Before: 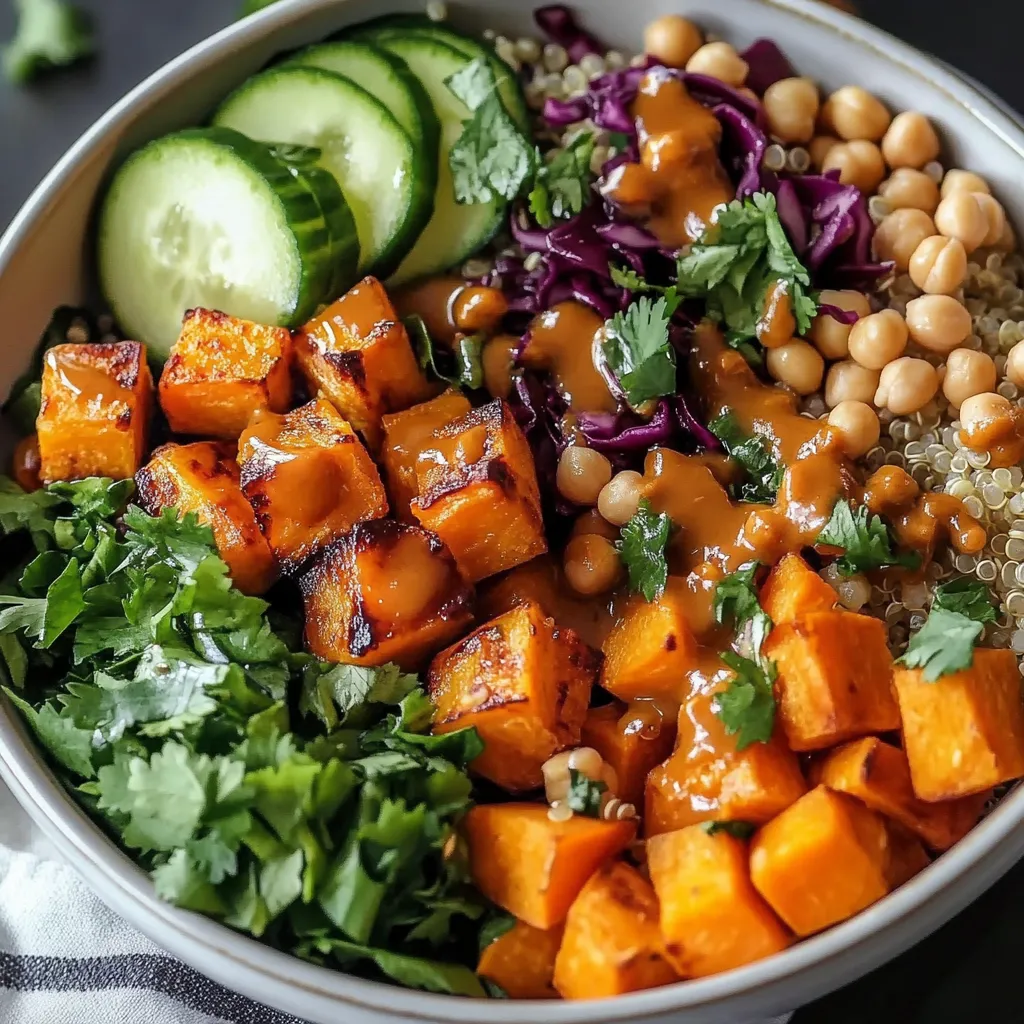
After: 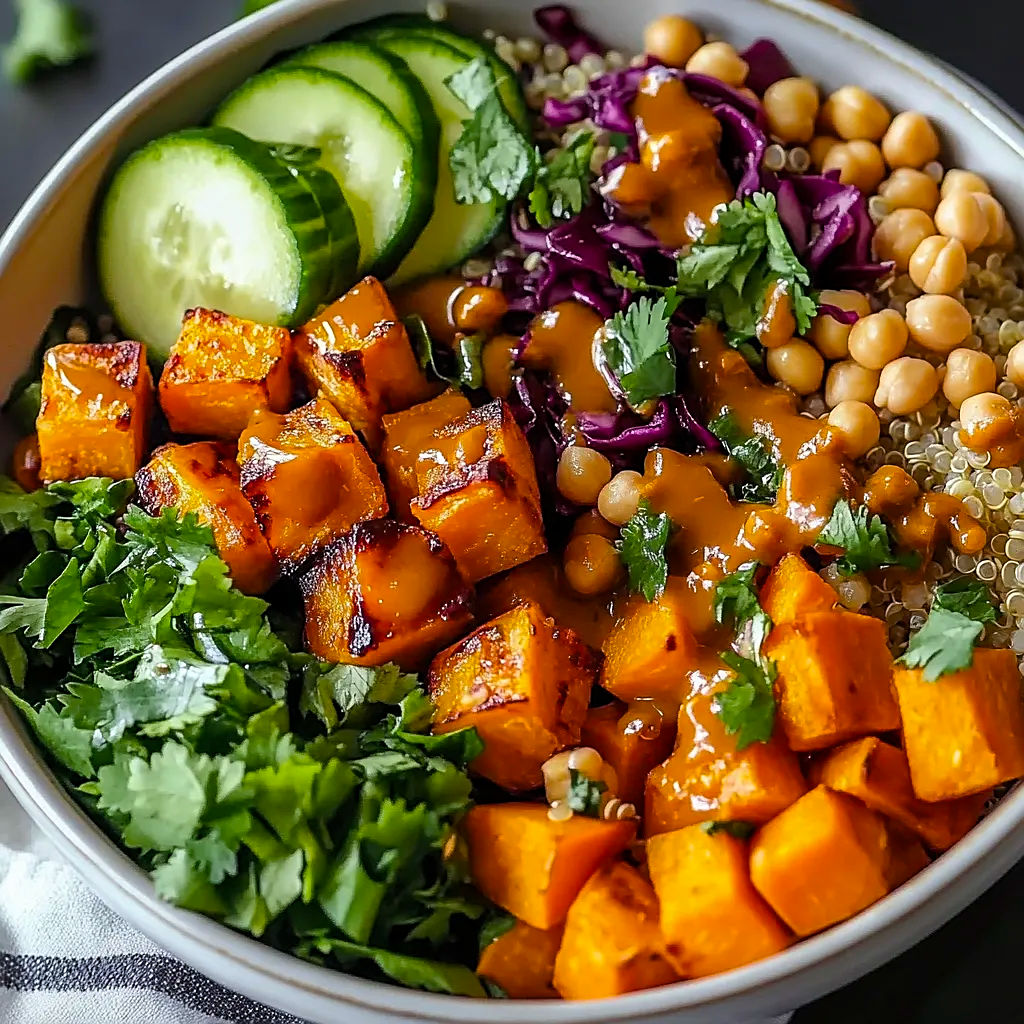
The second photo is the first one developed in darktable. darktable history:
sharpen: on, module defaults
color balance rgb: perceptual saturation grading › global saturation 30%
